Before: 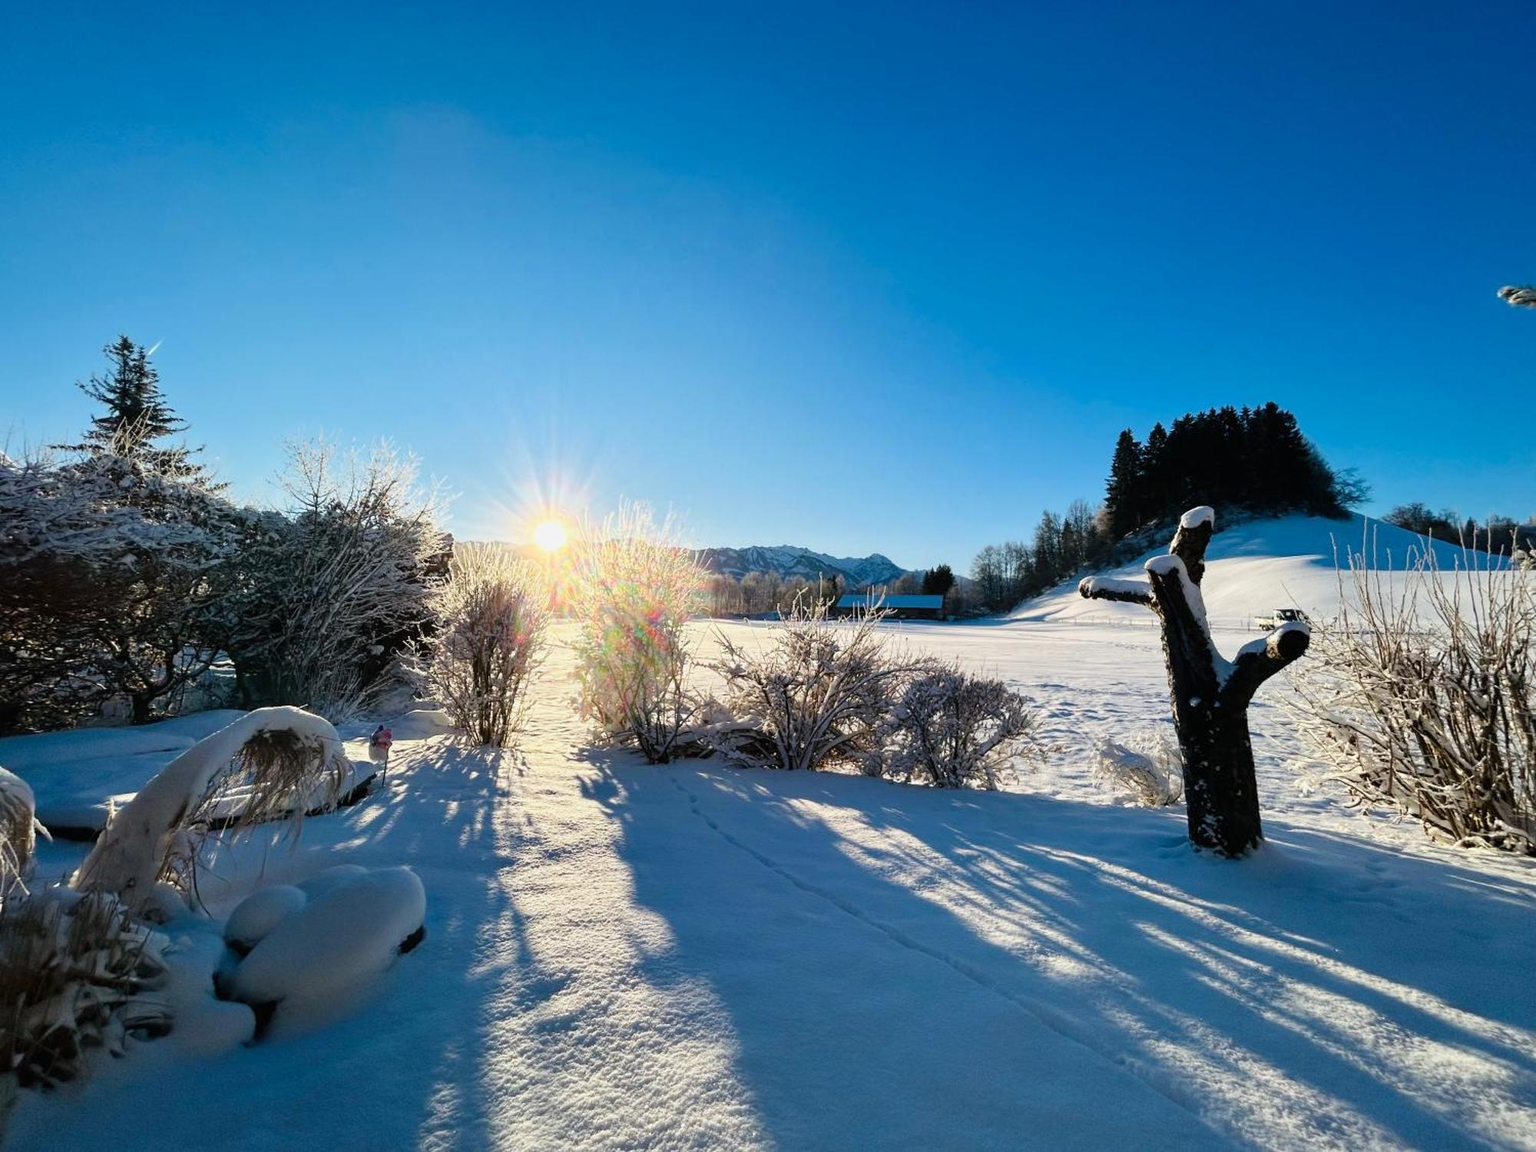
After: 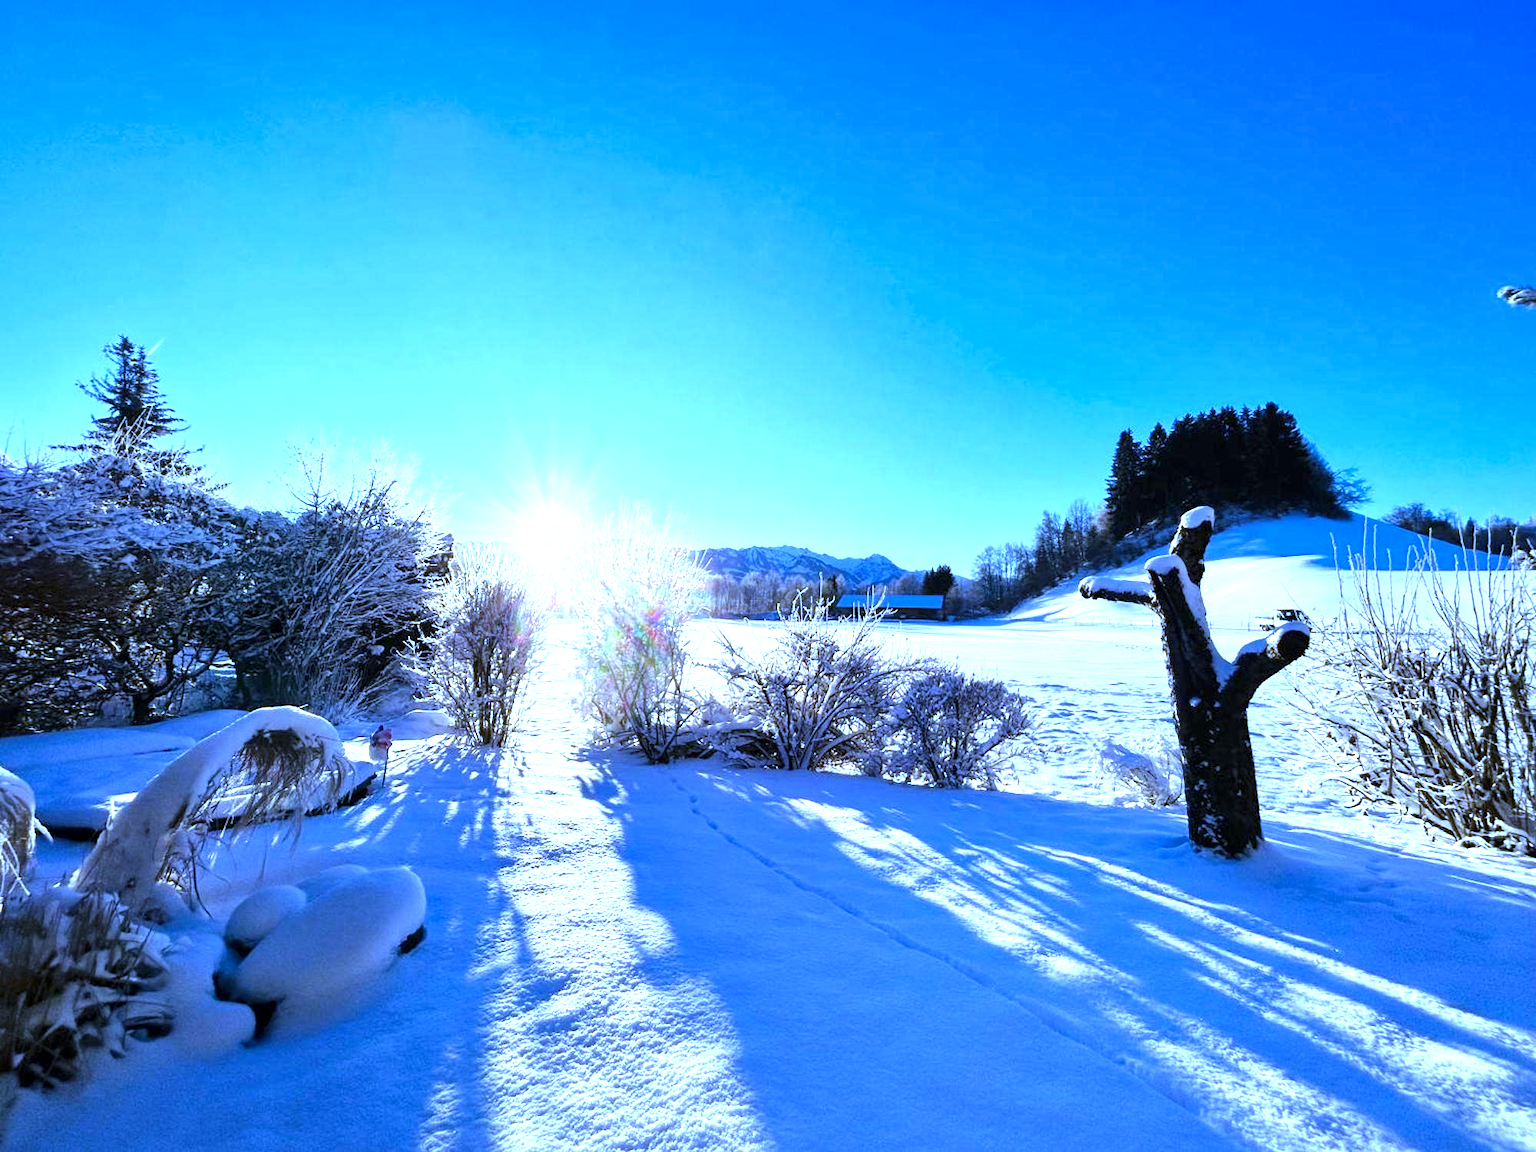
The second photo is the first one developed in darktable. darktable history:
exposure: black level correction 0, exposure 1 EV, compensate exposure bias true, compensate highlight preservation false
white balance: red 0.766, blue 1.537
local contrast: mode bilateral grid, contrast 20, coarseness 50, detail 132%, midtone range 0.2
